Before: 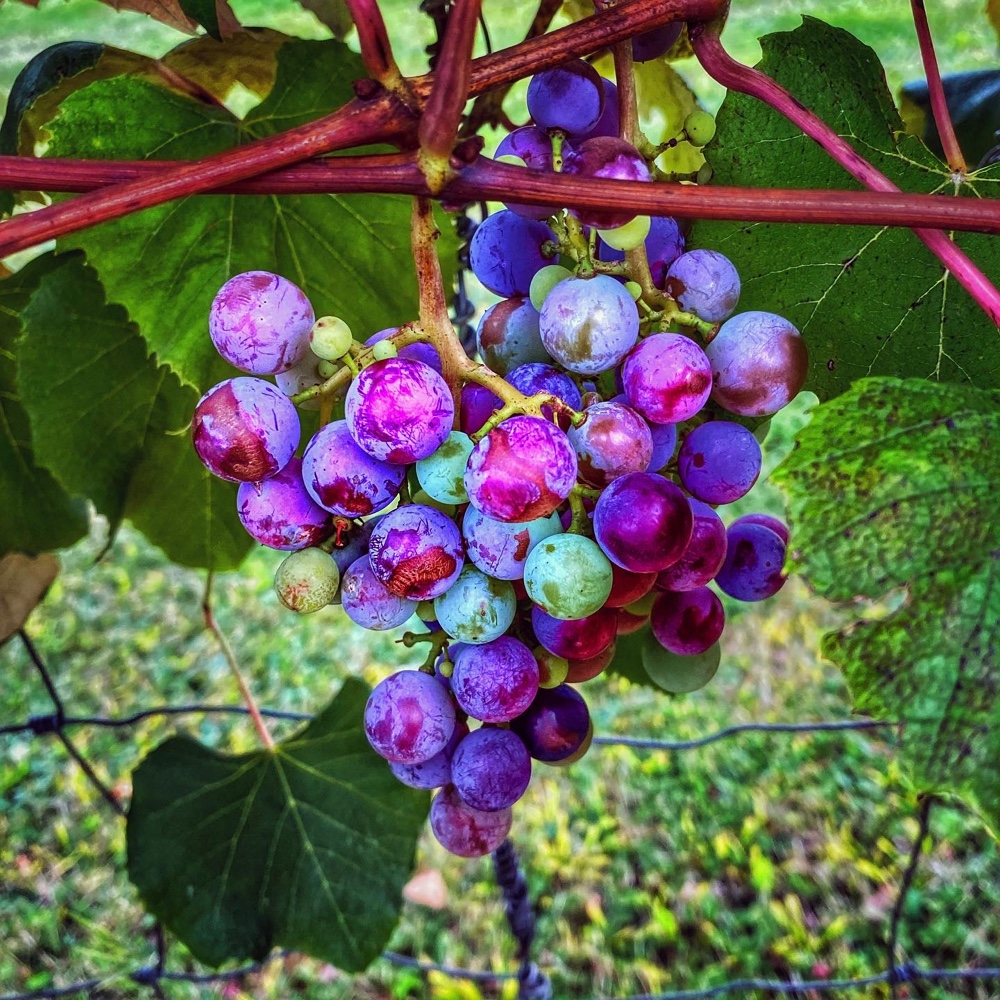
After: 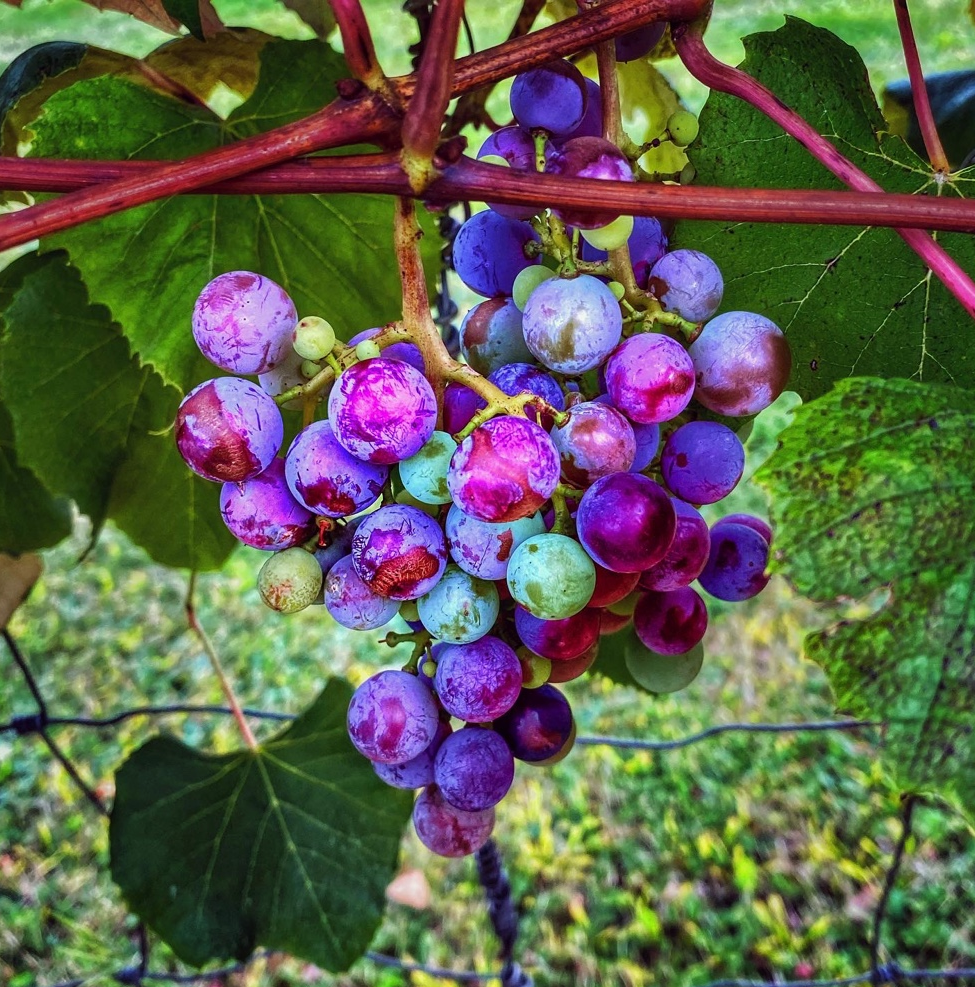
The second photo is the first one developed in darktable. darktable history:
tone equalizer: on, module defaults
exposure: exposure -0.05 EV
crop and rotate: left 1.774%, right 0.633%, bottom 1.28%
